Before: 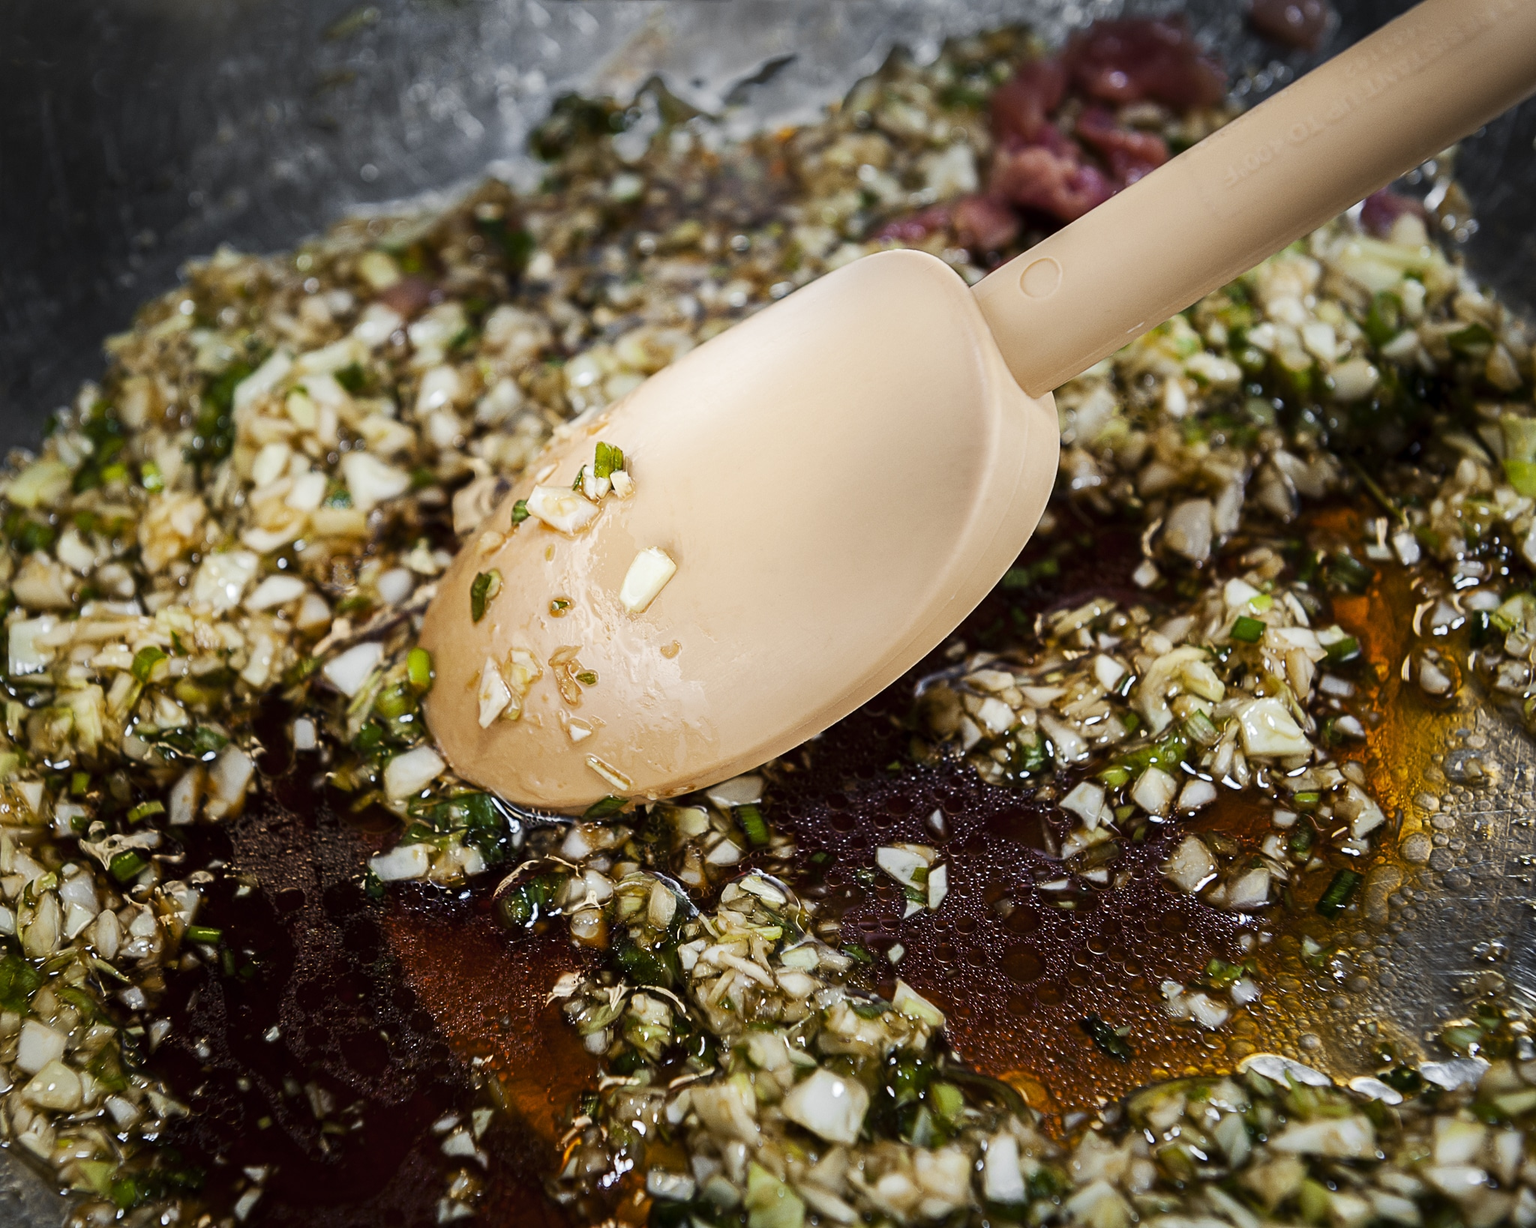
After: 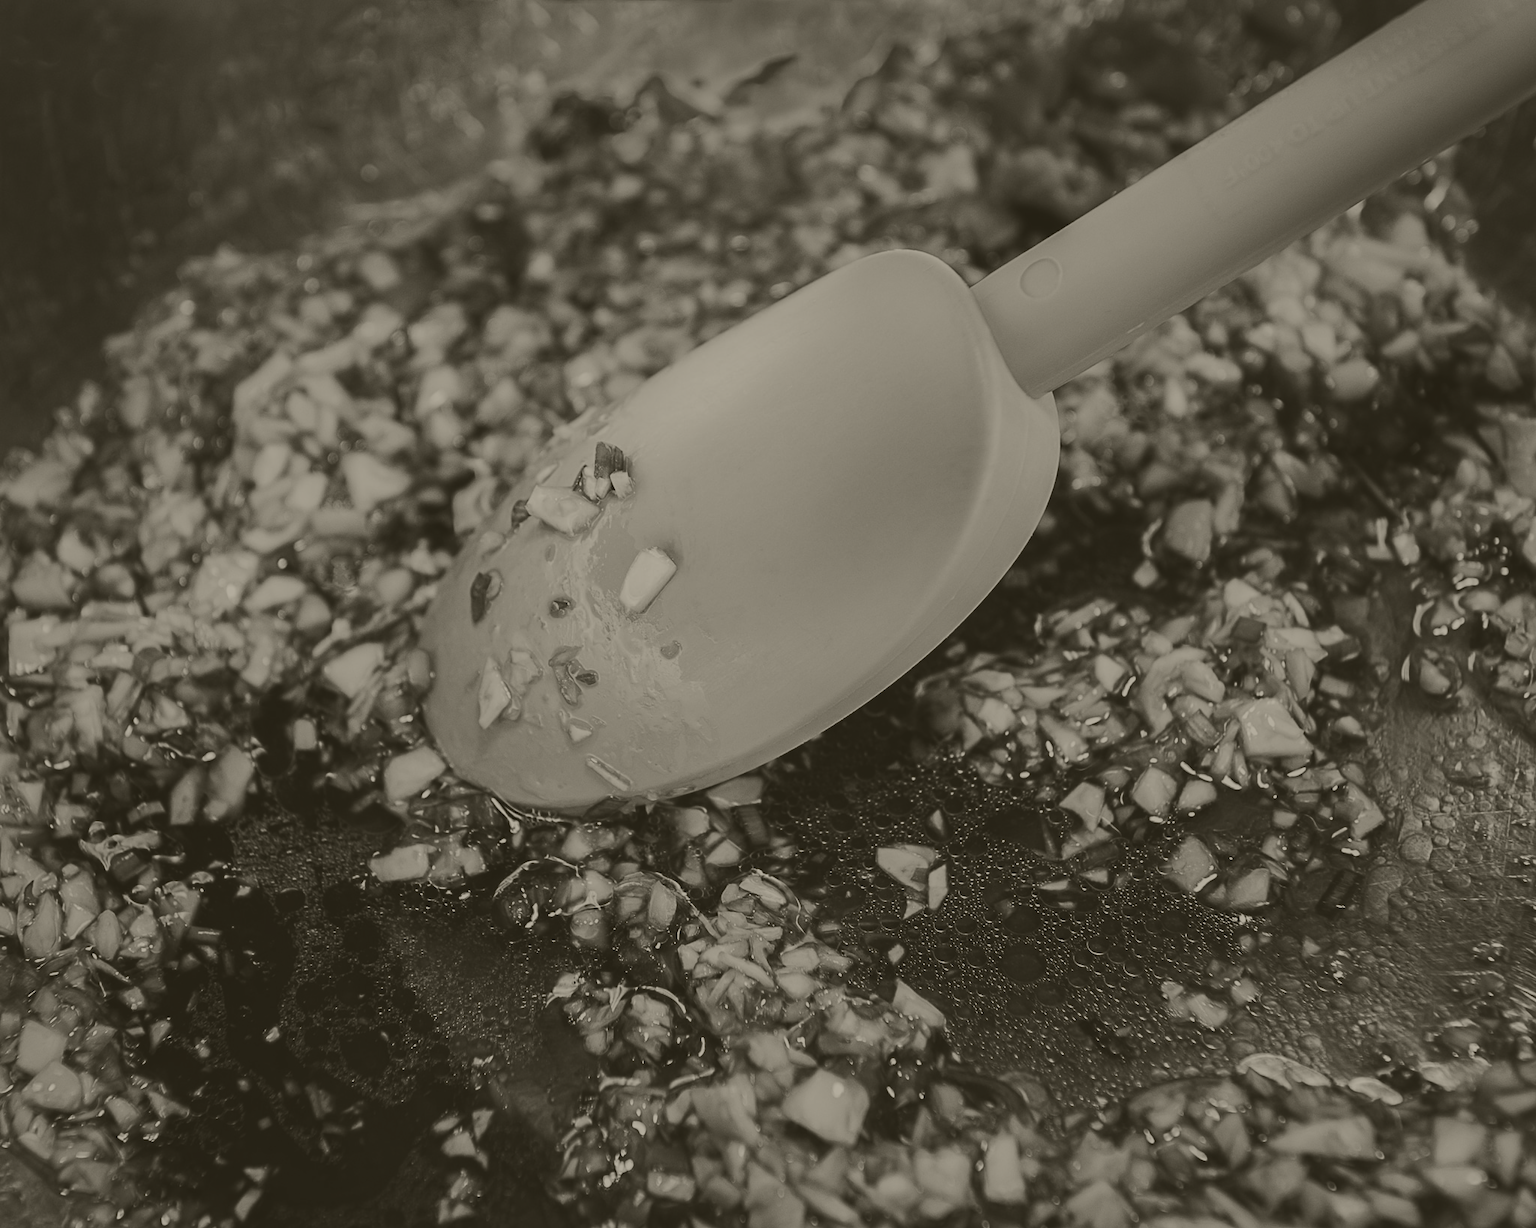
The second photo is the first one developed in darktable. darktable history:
colorize: hue 41.44°, saturation 22%, source mix 60%, lightness 10.61%
sharpen: radius 5.325, amount 0.312, threshold 26.433
exposure: black level correction -0.003, exposure 0.04 EV, compensate highlight preservation false
shadows and highlights: radius 108.52, shadows 23.73, highlights -59.32, low approximation 0.01, soften with gaussian
